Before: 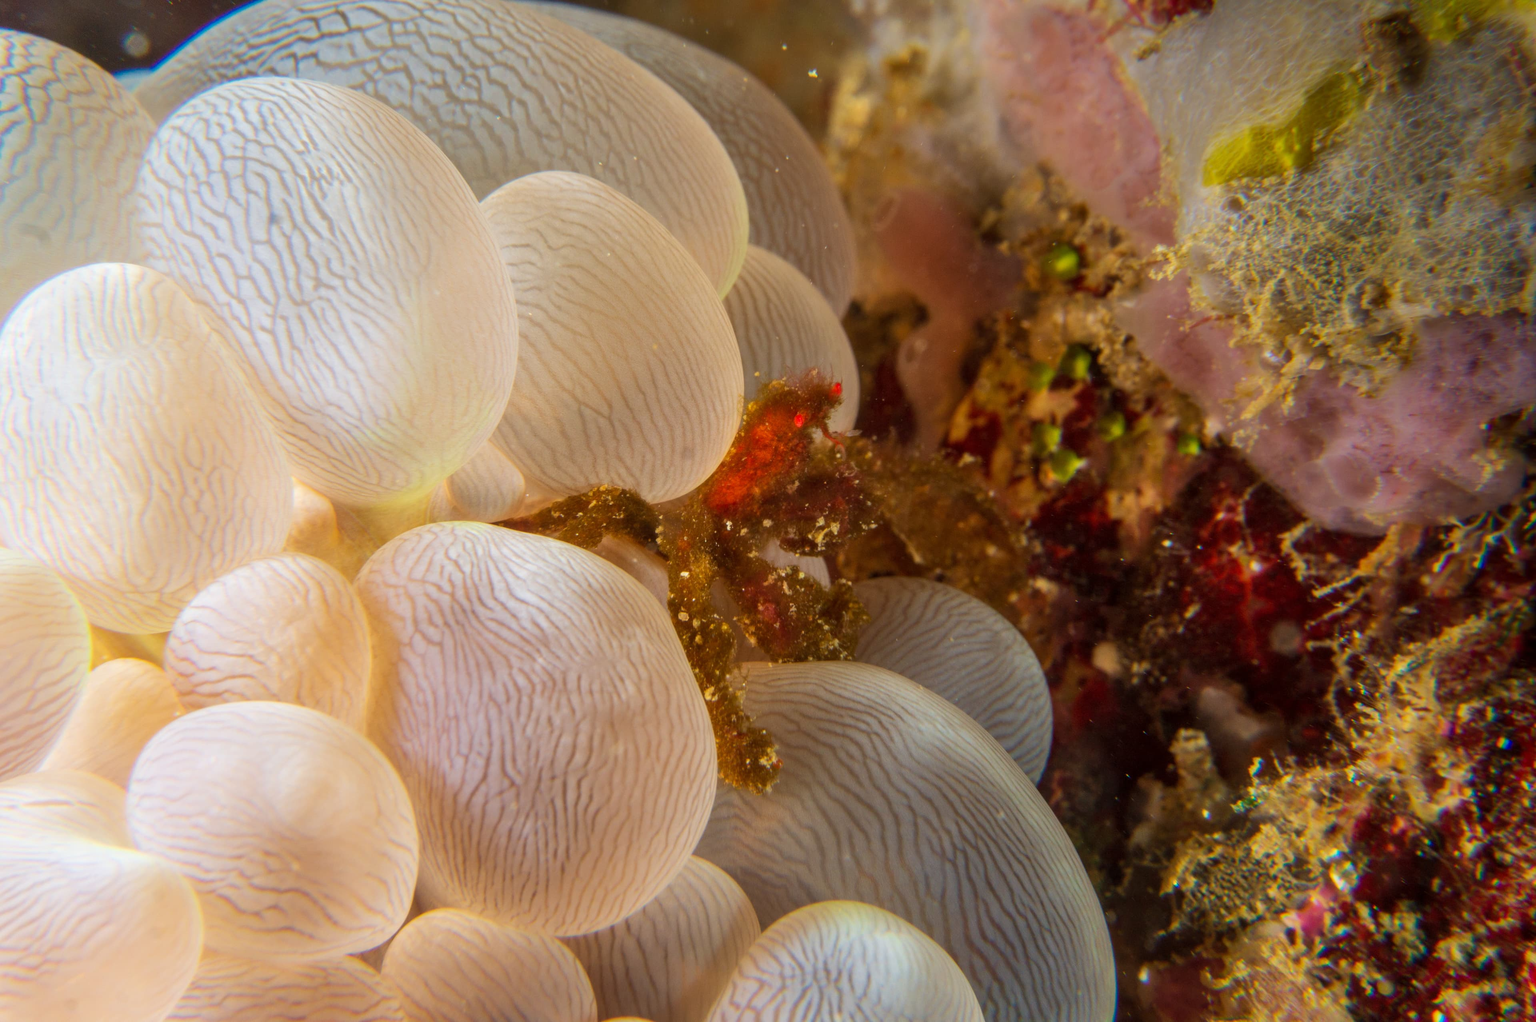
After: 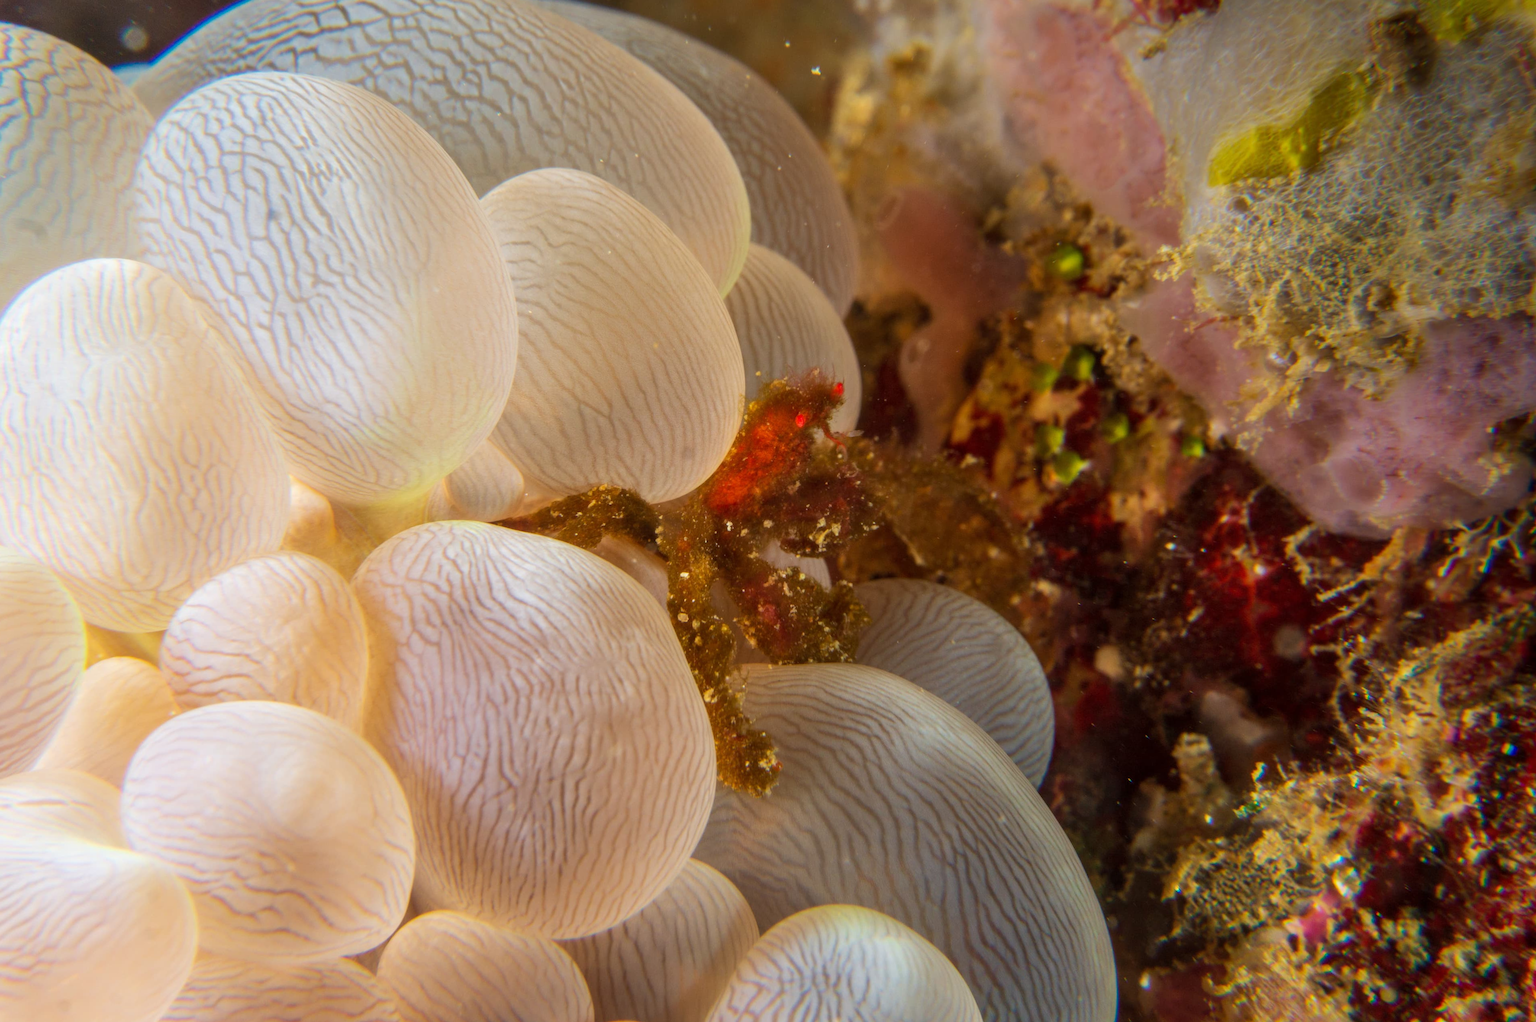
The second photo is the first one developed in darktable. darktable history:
crop and rotate: angle -0.275°
